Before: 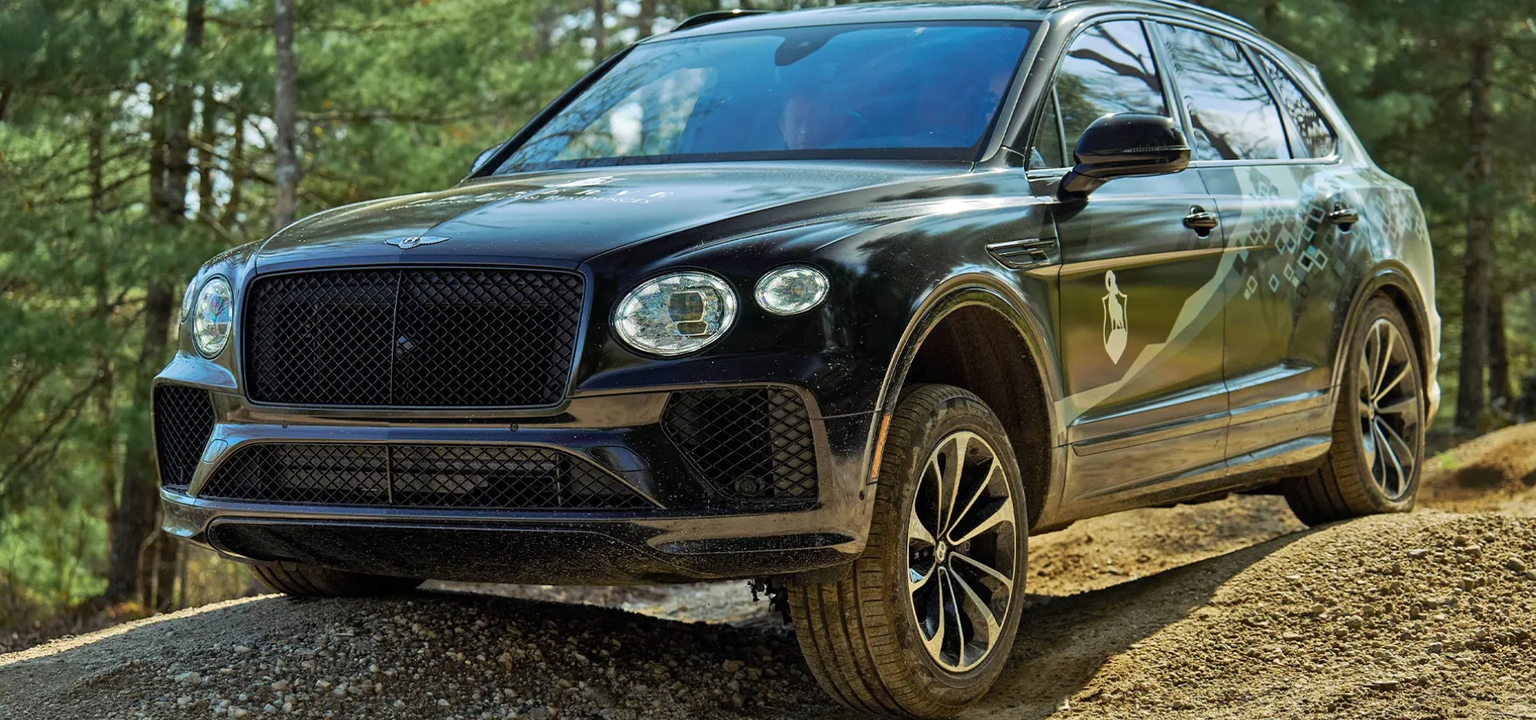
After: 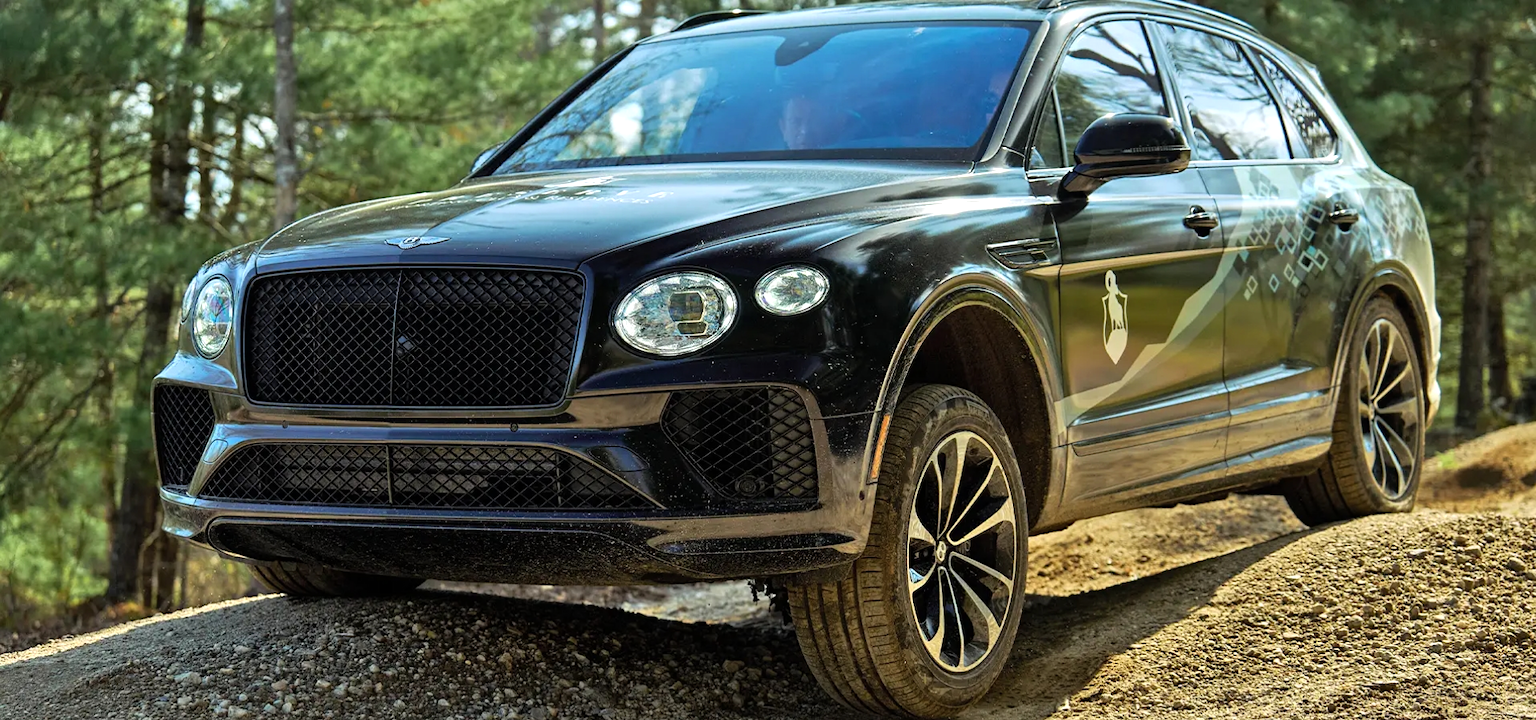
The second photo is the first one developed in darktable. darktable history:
tone equalizer: -8 EV -0.427 EV, -7 EV -0.372 EV, -6 EV -0.295 EV, -5 EV -0.211 EV, -3 EV 0.222 EV, -2 EV 0.31 EV, -1 EV 0.412 EV, +0 EV 0.419 EV
